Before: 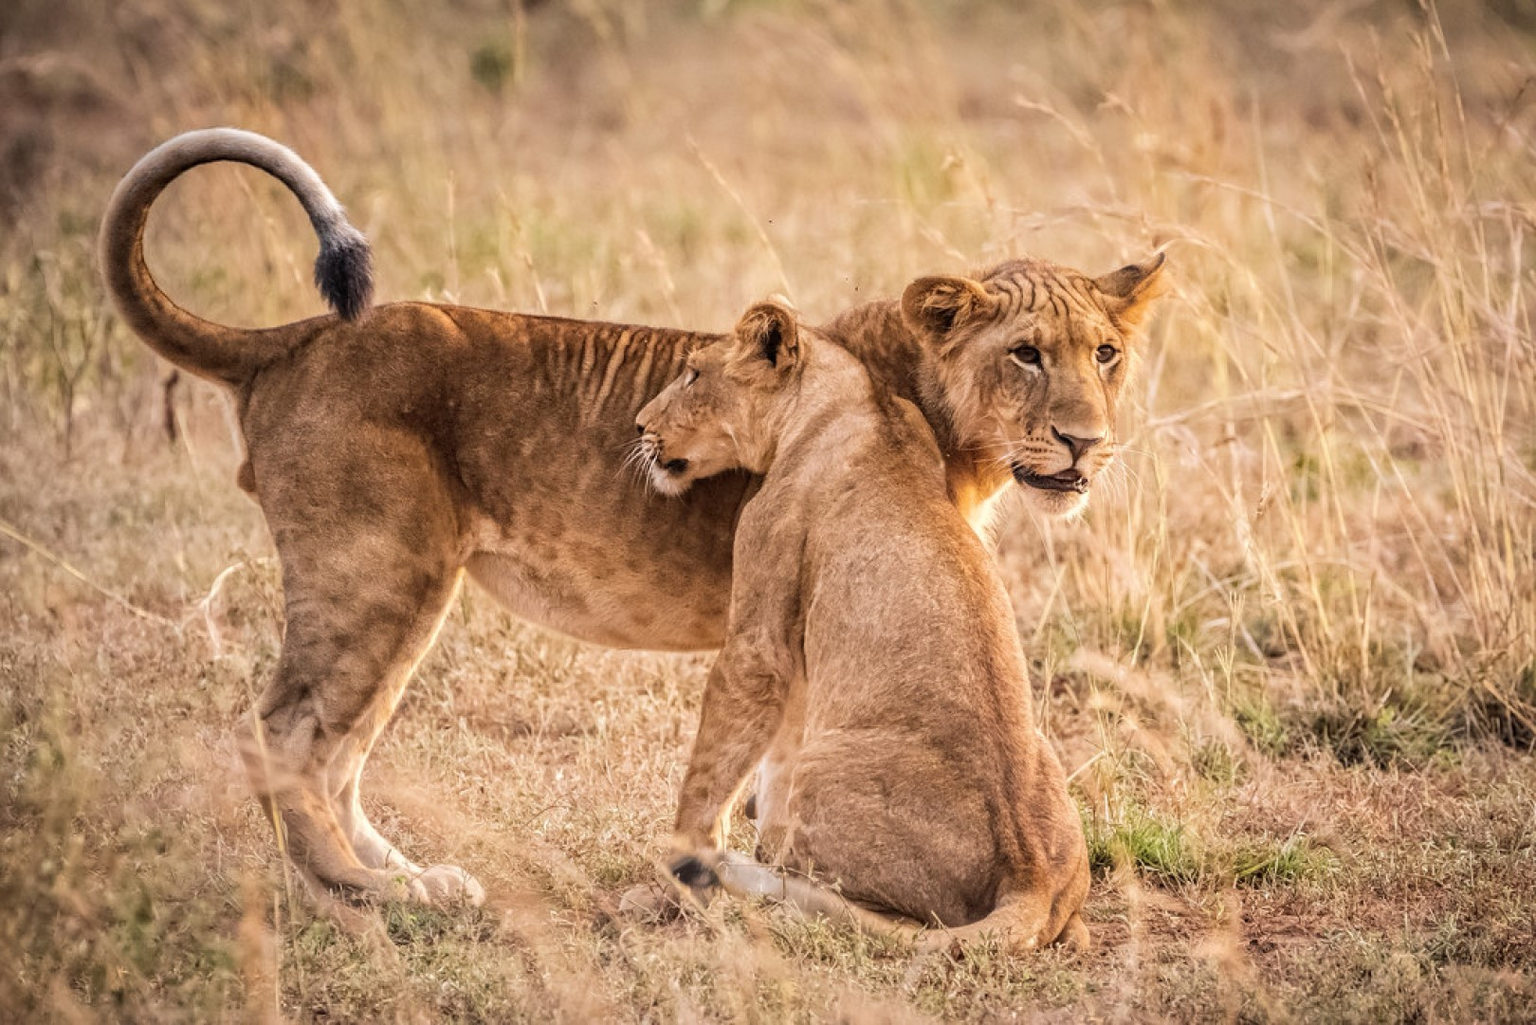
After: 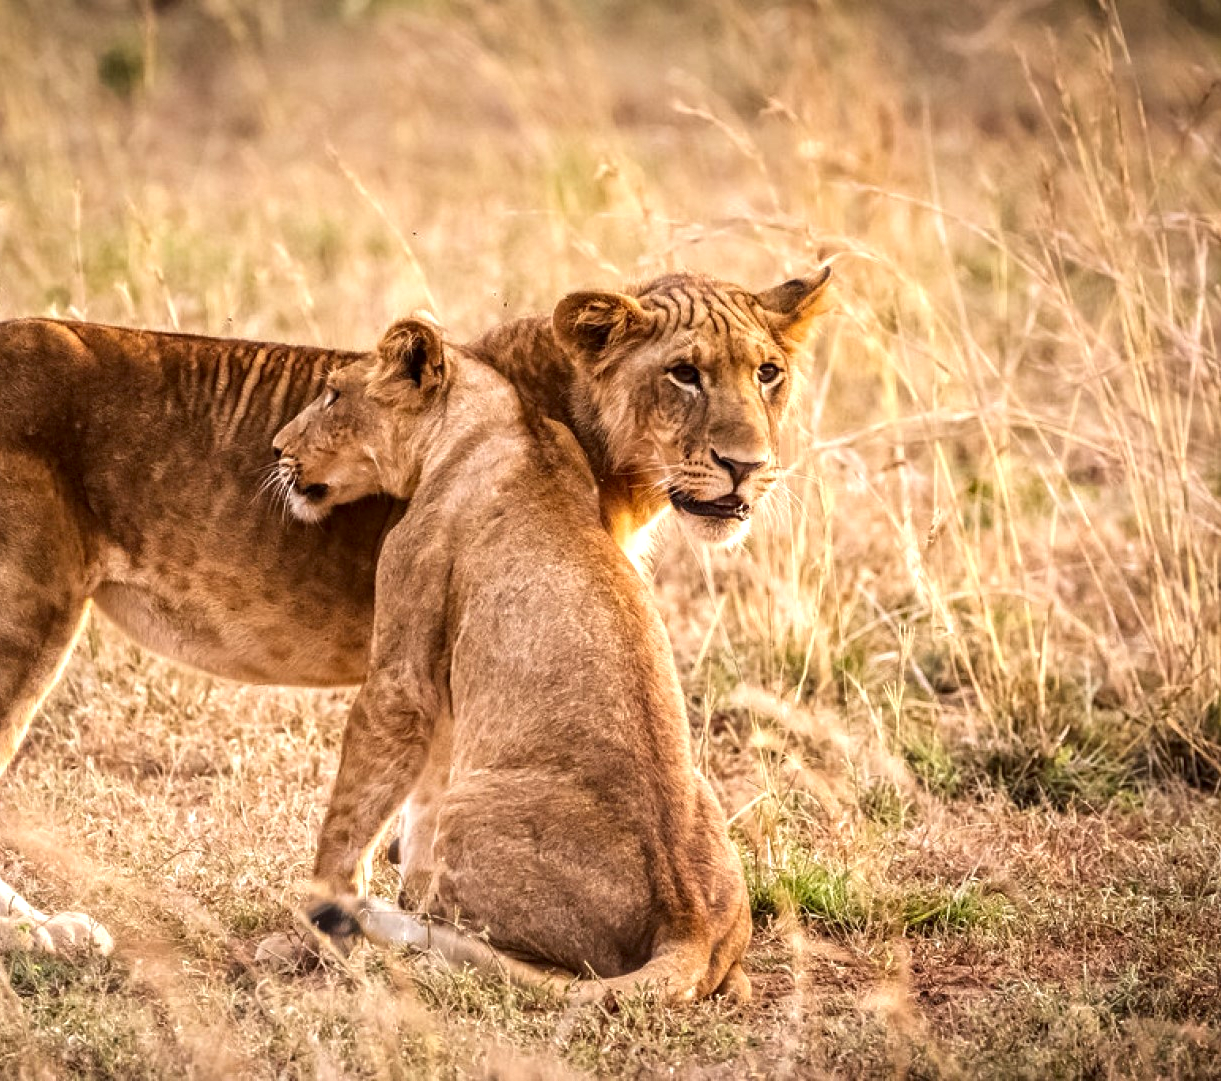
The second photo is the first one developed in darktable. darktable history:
contrast brightness saturation: brightness -0.211, saturation 0.076
exposure: black level correction 0, exposure 0.5 EV, compensate exposure bias true, compensate highlight preservation false
crop and rotate: left 24.62%
